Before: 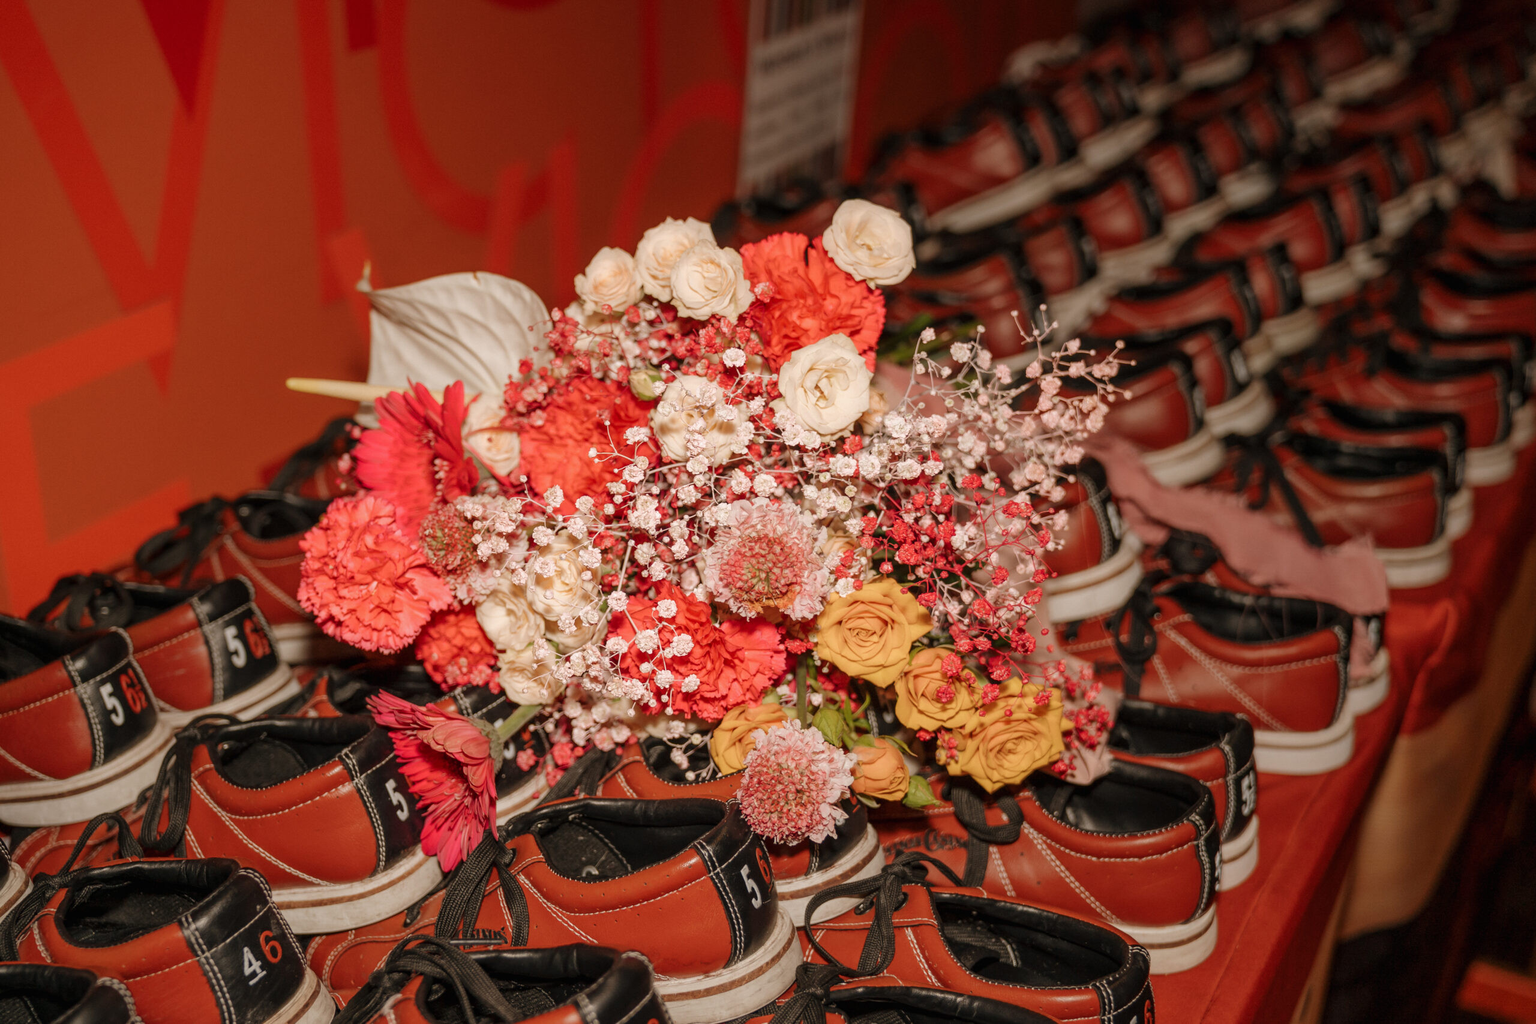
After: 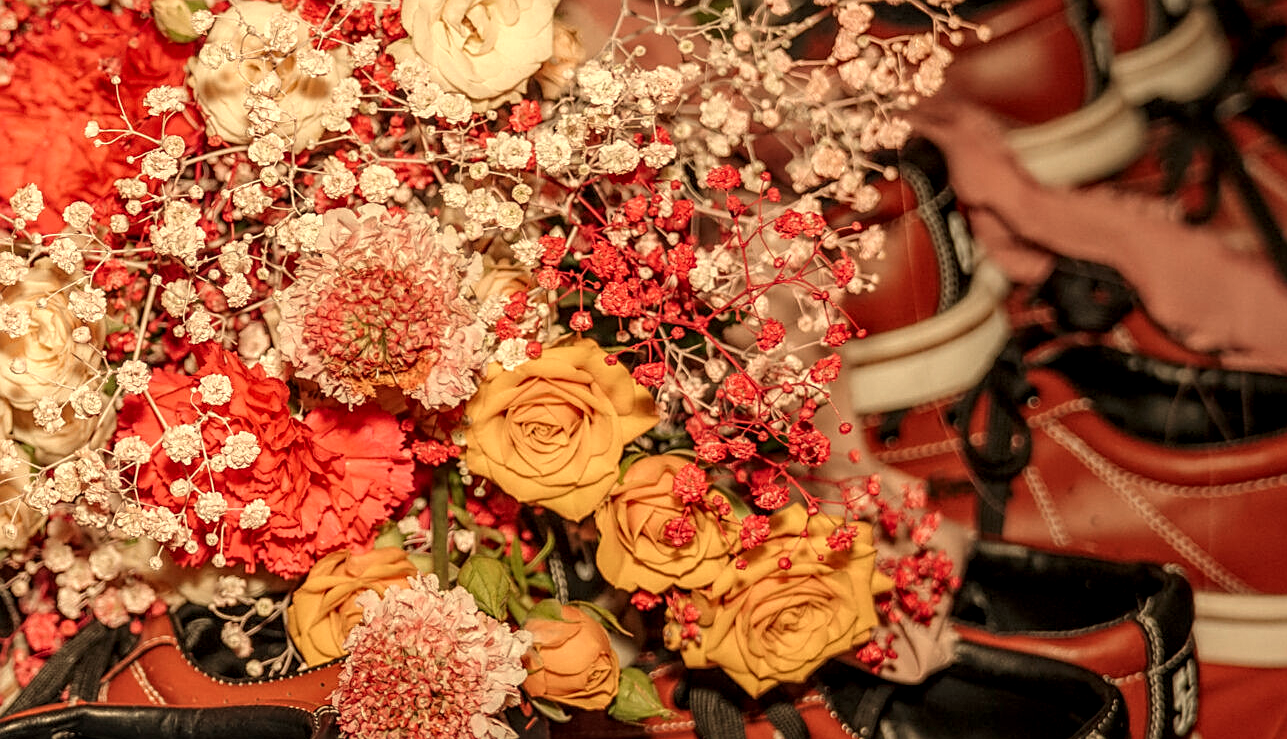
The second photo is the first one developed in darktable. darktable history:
crop: left 35.03%, top 36.625%, right 14.663%, bottom 20.057%
sharpen: on, module defaults
white balance: red 1.08, blue 0.791
rotate and perspective: automatic cropping off
local contrast: highlights 61%, detail 143%, midtone range 0.428
